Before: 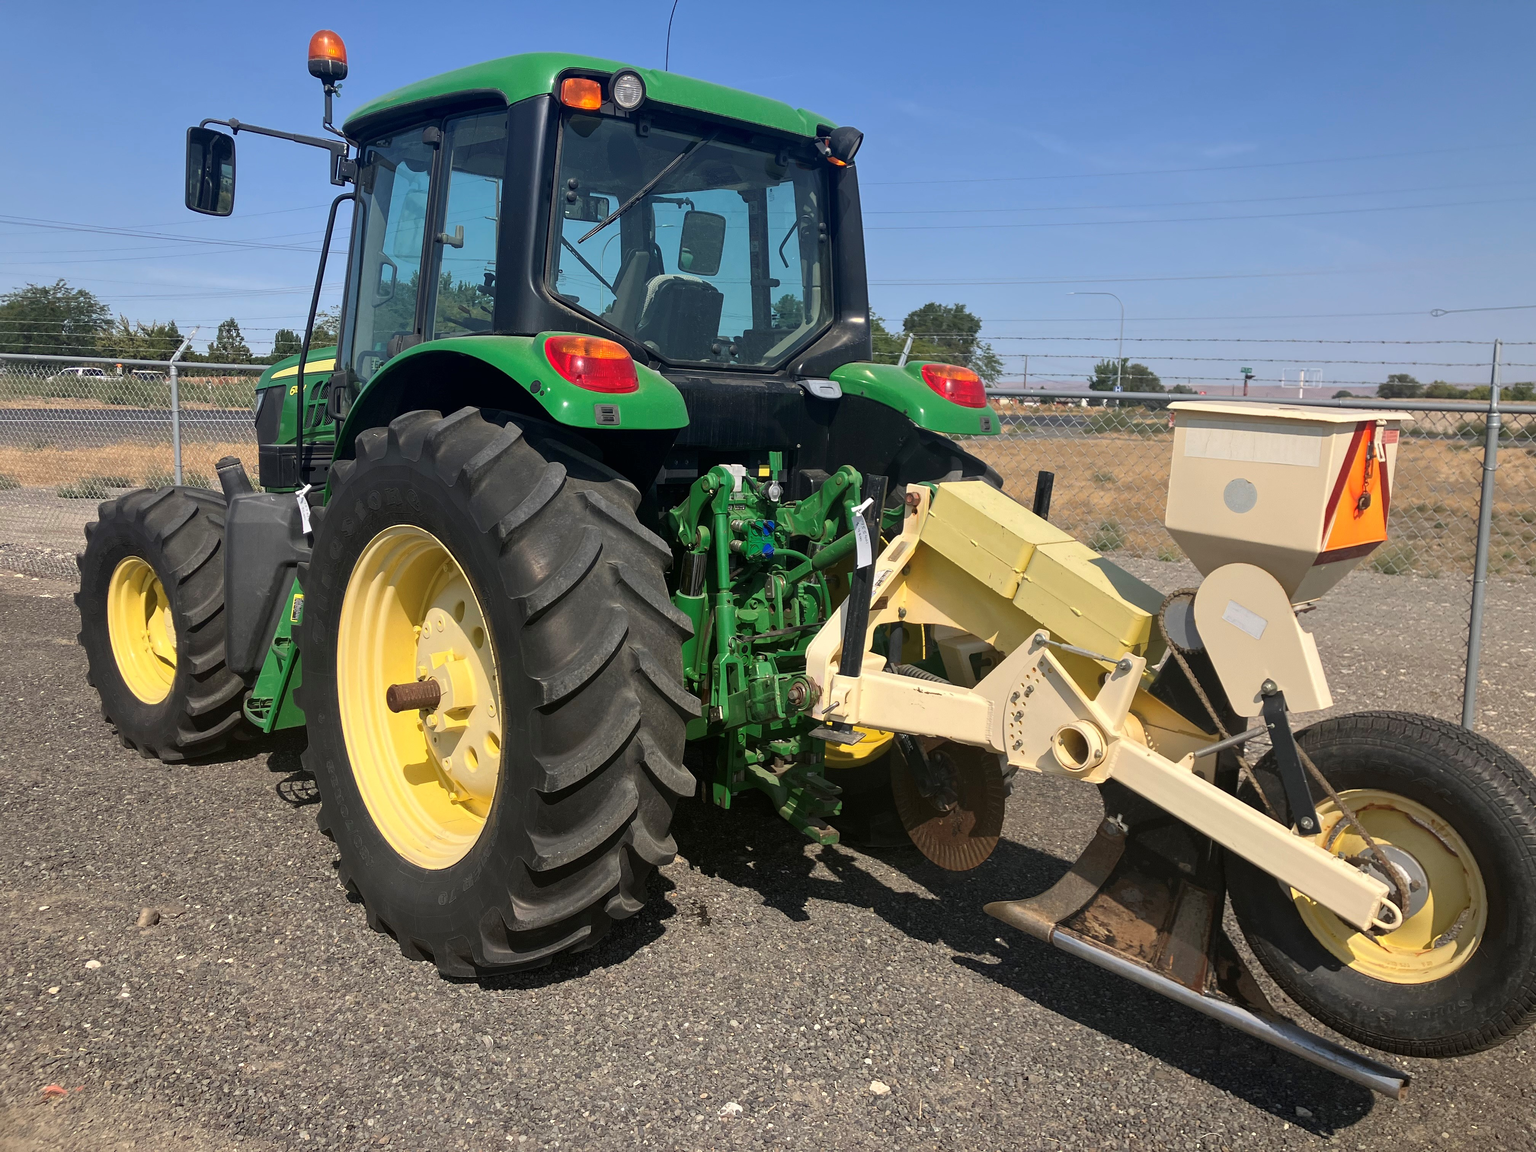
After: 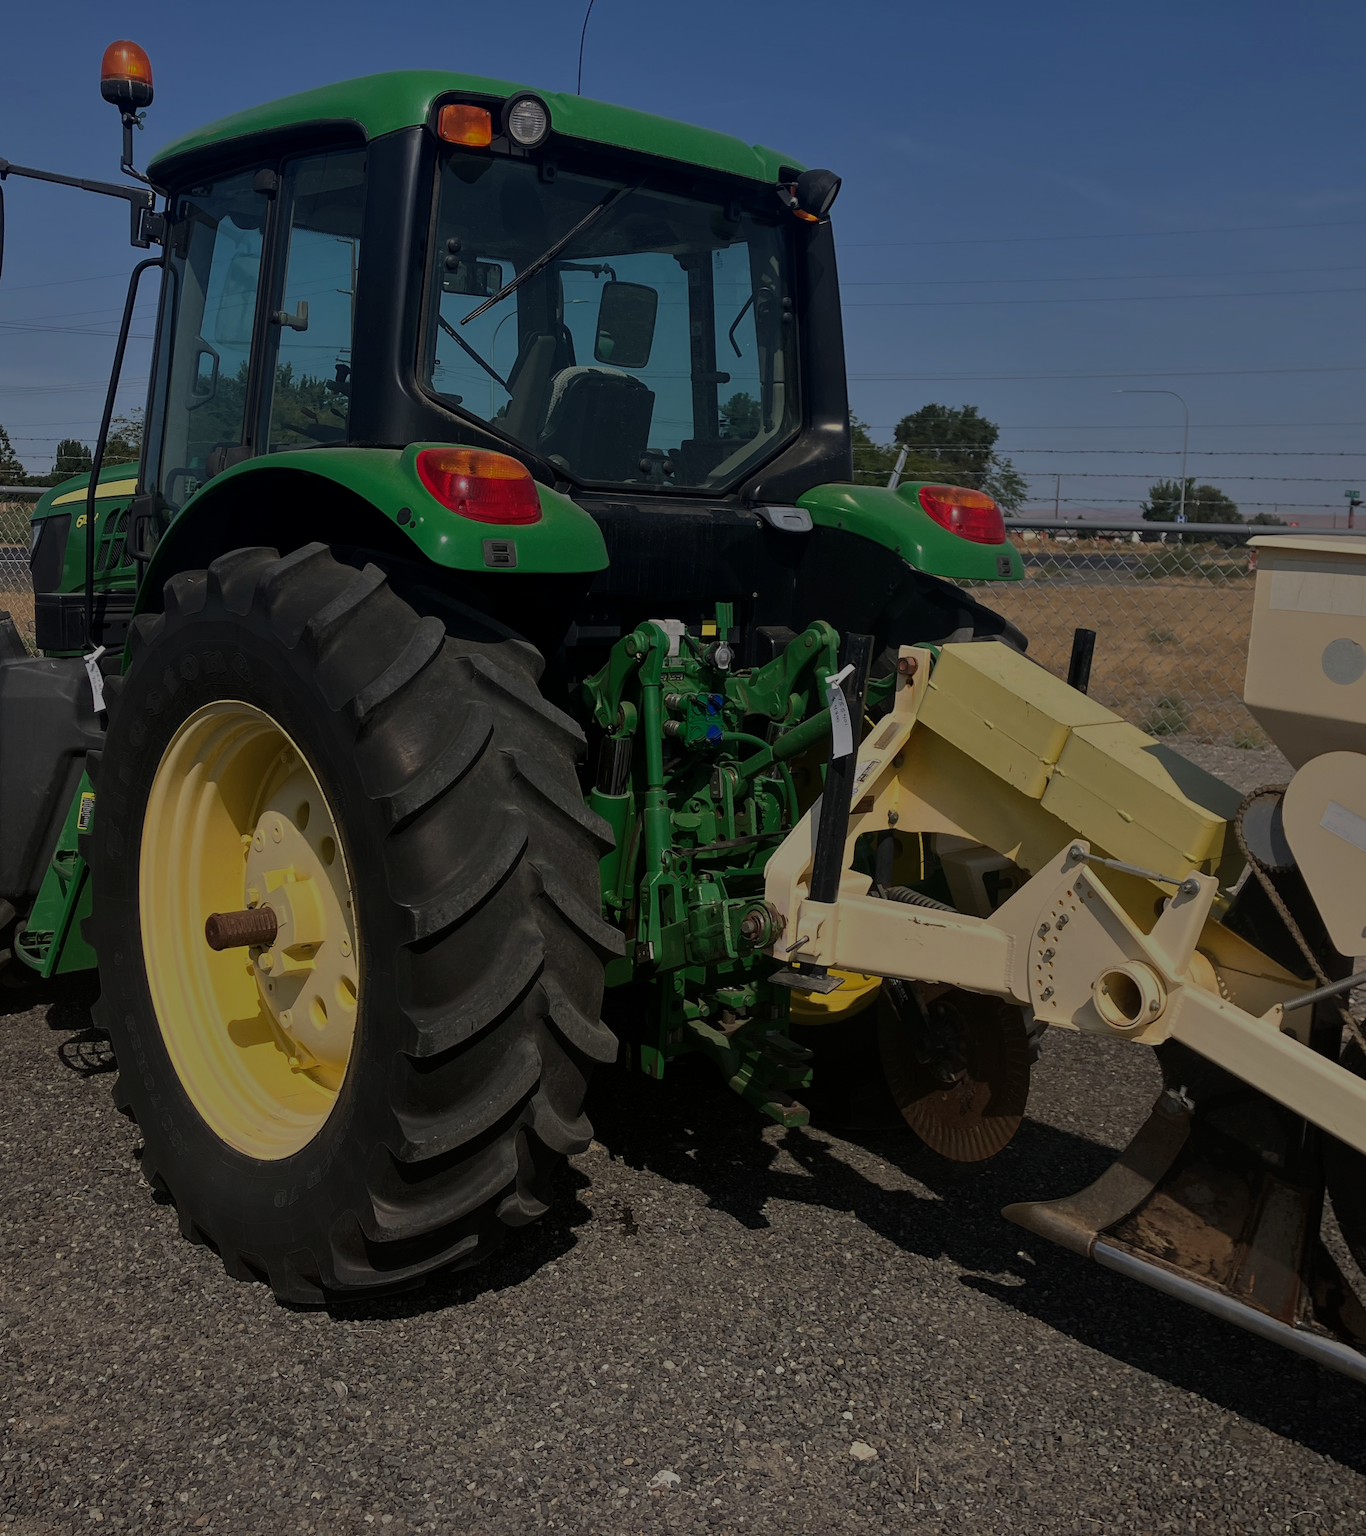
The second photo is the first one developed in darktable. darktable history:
tone equalizer: -8 EV -1.96 EV, -7 EV -1.97 EV, -6 EV -1.99 EV, -5 EV -1.97 EV, -4 EV -1.99 EV, -3 EV -1.99 EV, -2 EV -2 EV, -1 EV -1.62 EV, +0 EV -1.99 EV
crop and rotate: left 15.158%, right 18.139%
exposure: black level correction 0.001, compensate exposure bias true, compensate highlight preservation false
